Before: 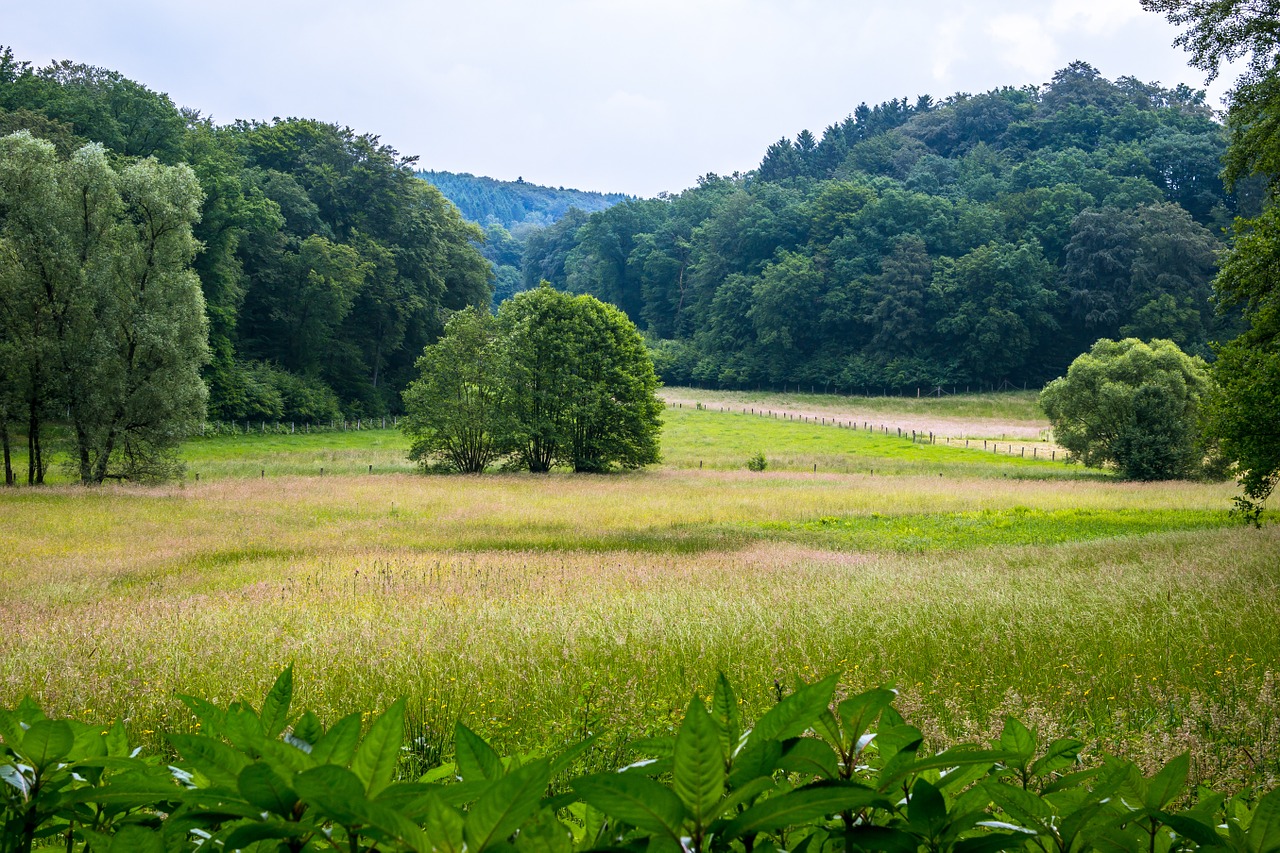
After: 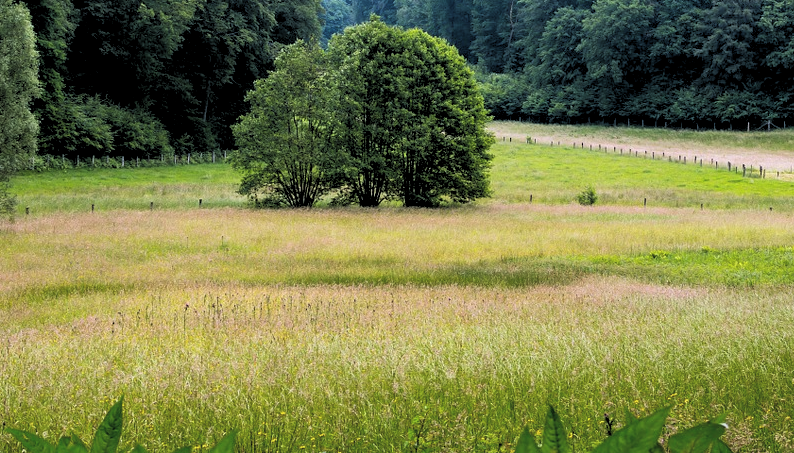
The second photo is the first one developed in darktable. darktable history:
exposure: black level correction -0.014, exposure -0.193 EV, compensate highlight preservation false
crop: left 13.312%, top 31.28%, right 24.627%, bottom 15.582%
rgb levels: levels [[0.029, 0.461, 0.922], [0, 0.5, 1], [0, 0.5, 1]]
